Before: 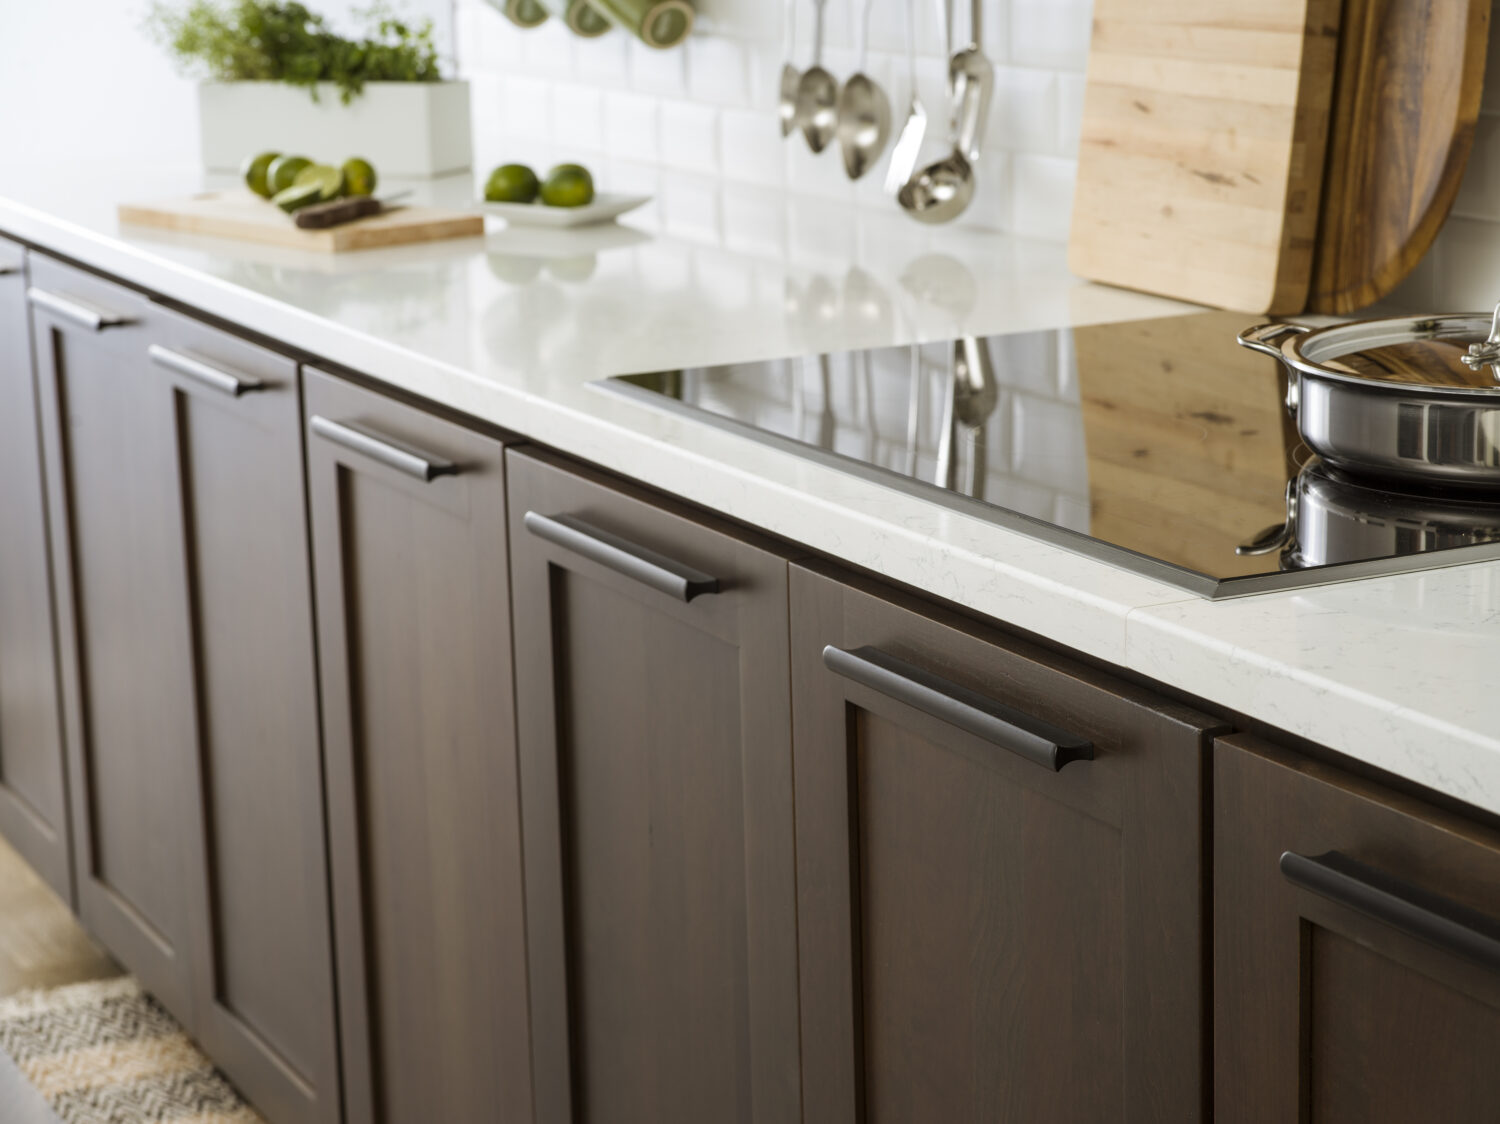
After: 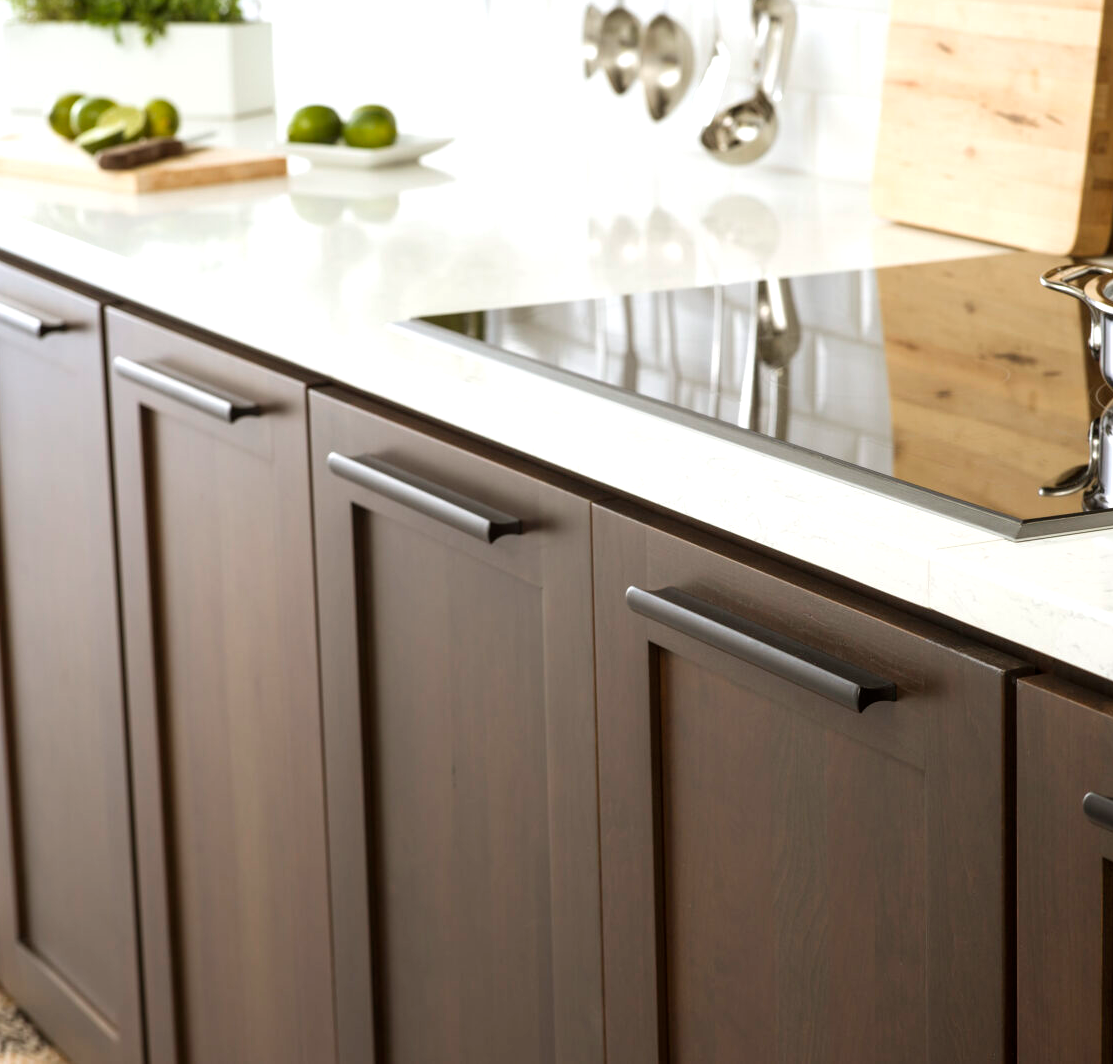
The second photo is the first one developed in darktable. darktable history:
crop and rotate: left 13.15%, top 5.251%, right 12.609%
exposure: exposure 0.556 EV, compensate highlight preservation false
